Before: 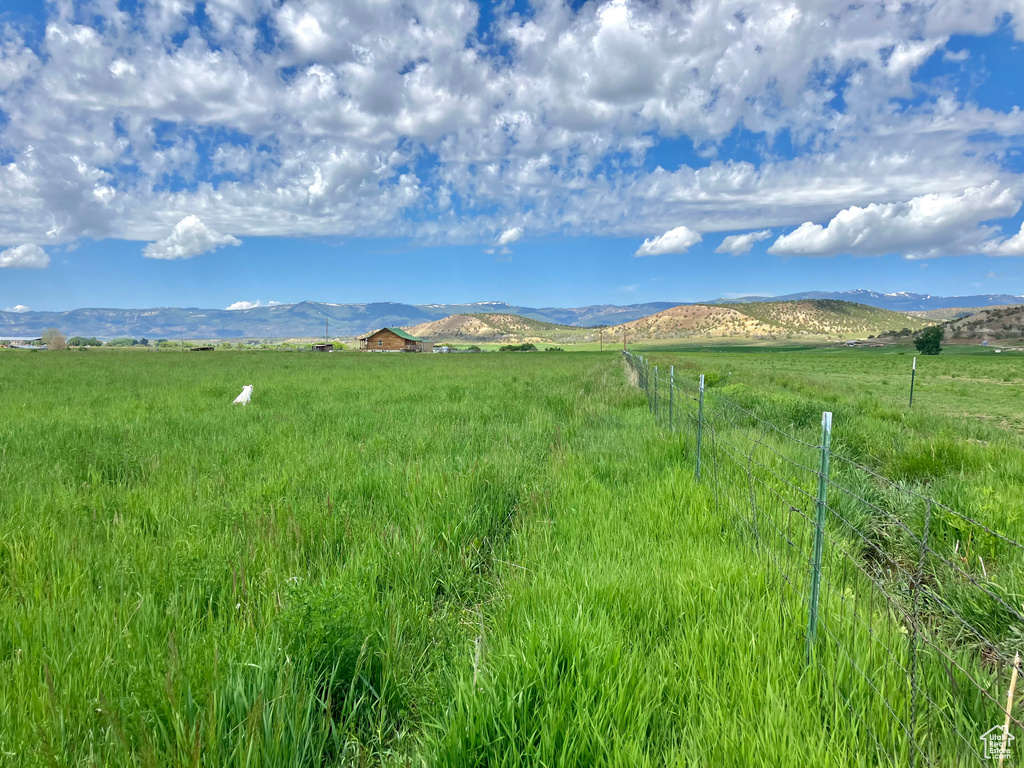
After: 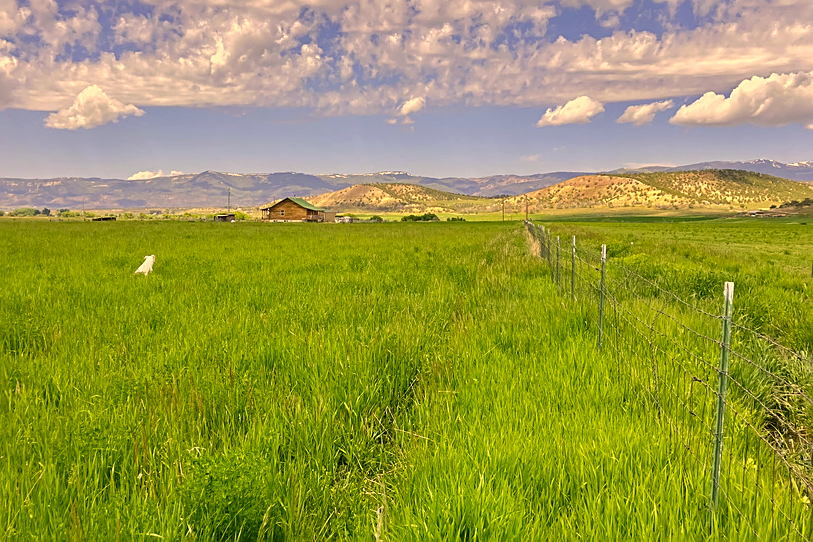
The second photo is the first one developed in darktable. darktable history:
sharpen: on, module defaults
crop: left 9.584%, top 17.037%, right 10.987%, bottom 12.342%
color correction: highlights a* 18.25, highlights b* 34.89, shadows a* 1.25, shadows b* 6.29, saturation 1.03
